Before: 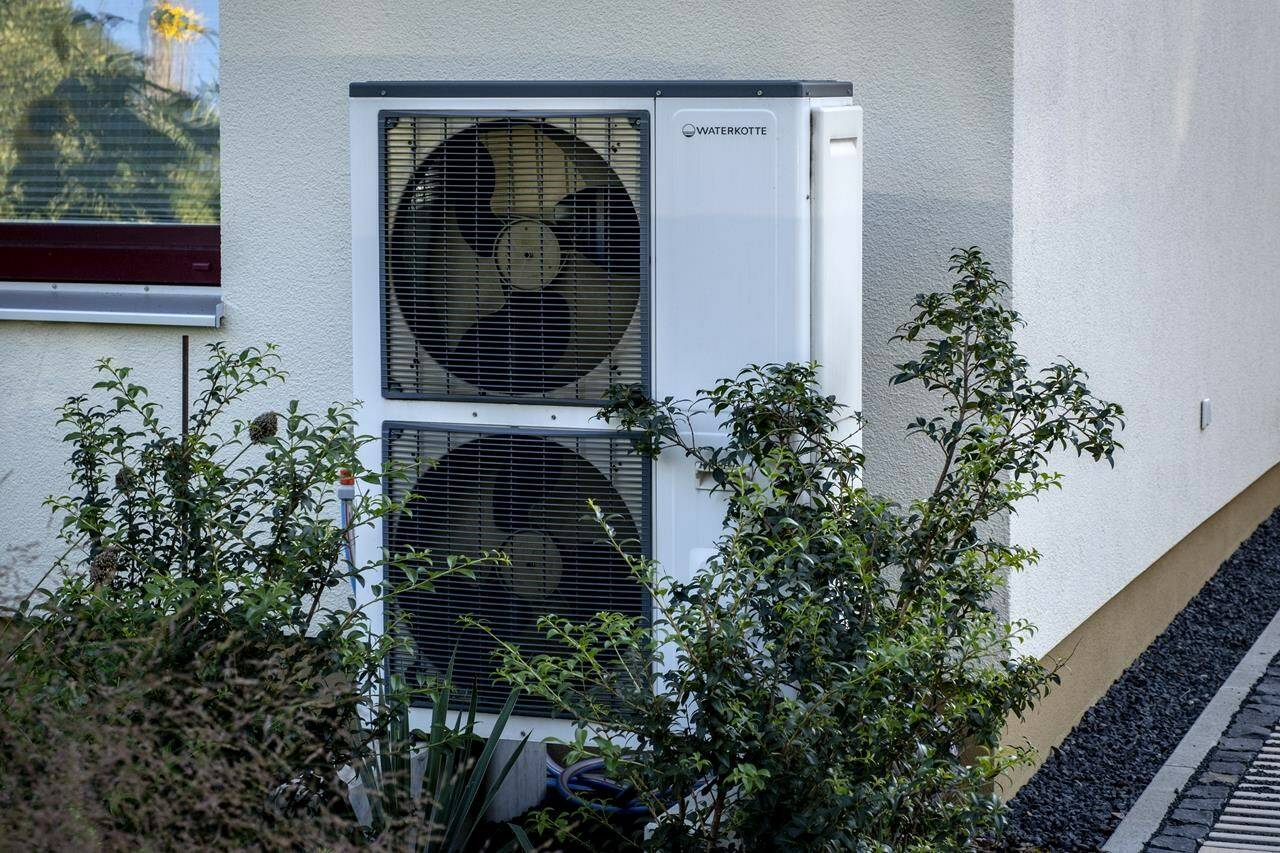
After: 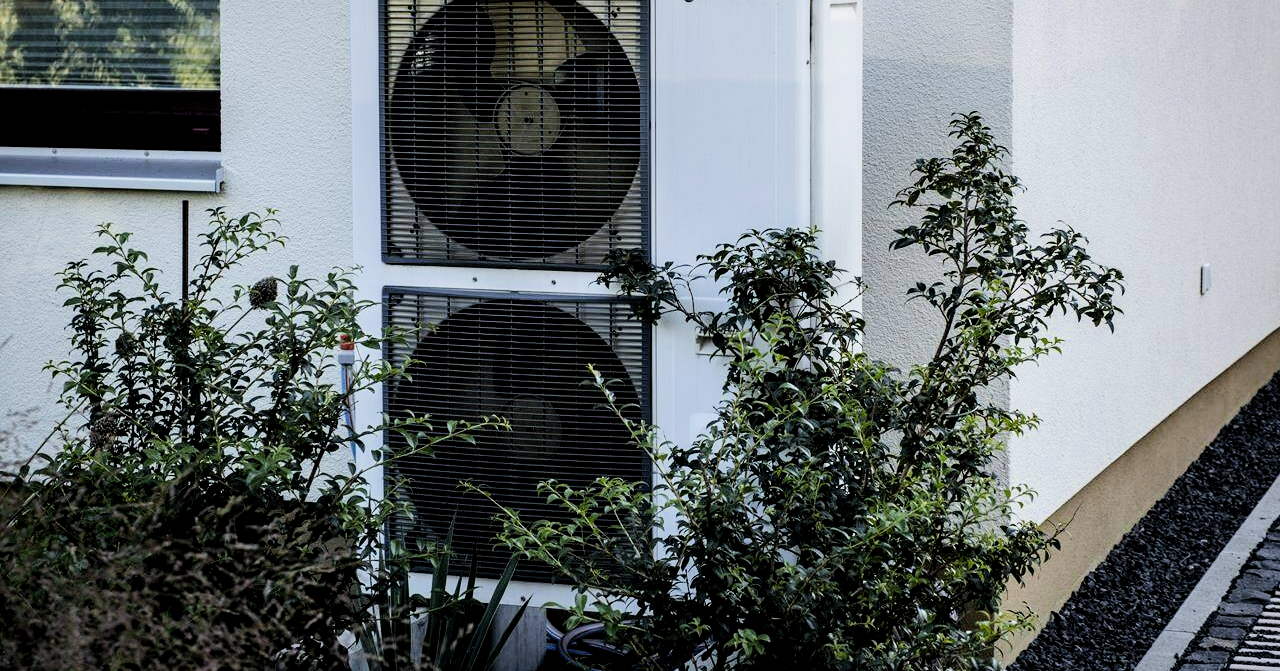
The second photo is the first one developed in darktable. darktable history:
tone equalizer: -8 EV -0.738 EV, -7 EV -0.697 EV, -6 EV -0.633 EV, -5 EV -0.416 EV, -3 EV 0.385 EV, -2 EV 0.6 EV, -1 EV 0.68 EV, +0 EV 0.732 EV, edges refinement/feathering 500, mask exposure compensation -1.57 EV, preserve details no
crop and rotate: top 15.863%, bottom 5.446%
filmic rgb: black relative exposure -7.65 EV, white relative exposure 4.56 EV, threshold 2.96 EV, structure ↔ texture 99.52%, hardness 3.61, enable highlight reconstruction true
levels: levels [0.016, 0.492, 0.969]
